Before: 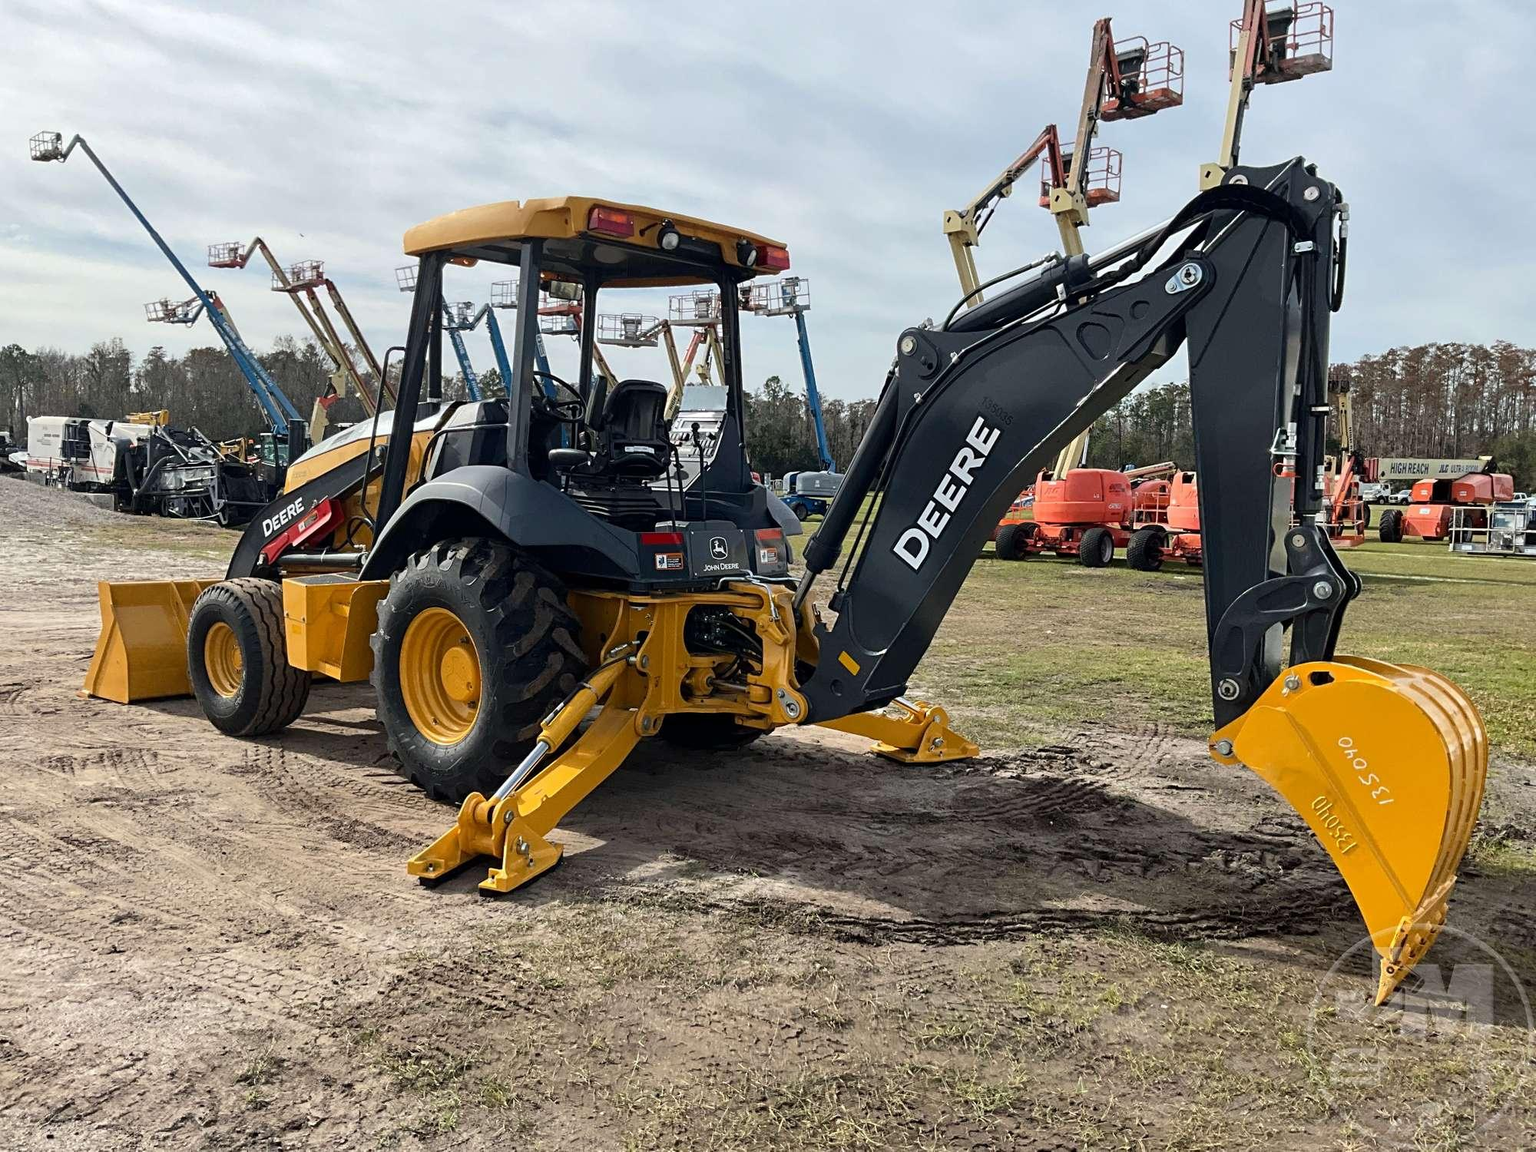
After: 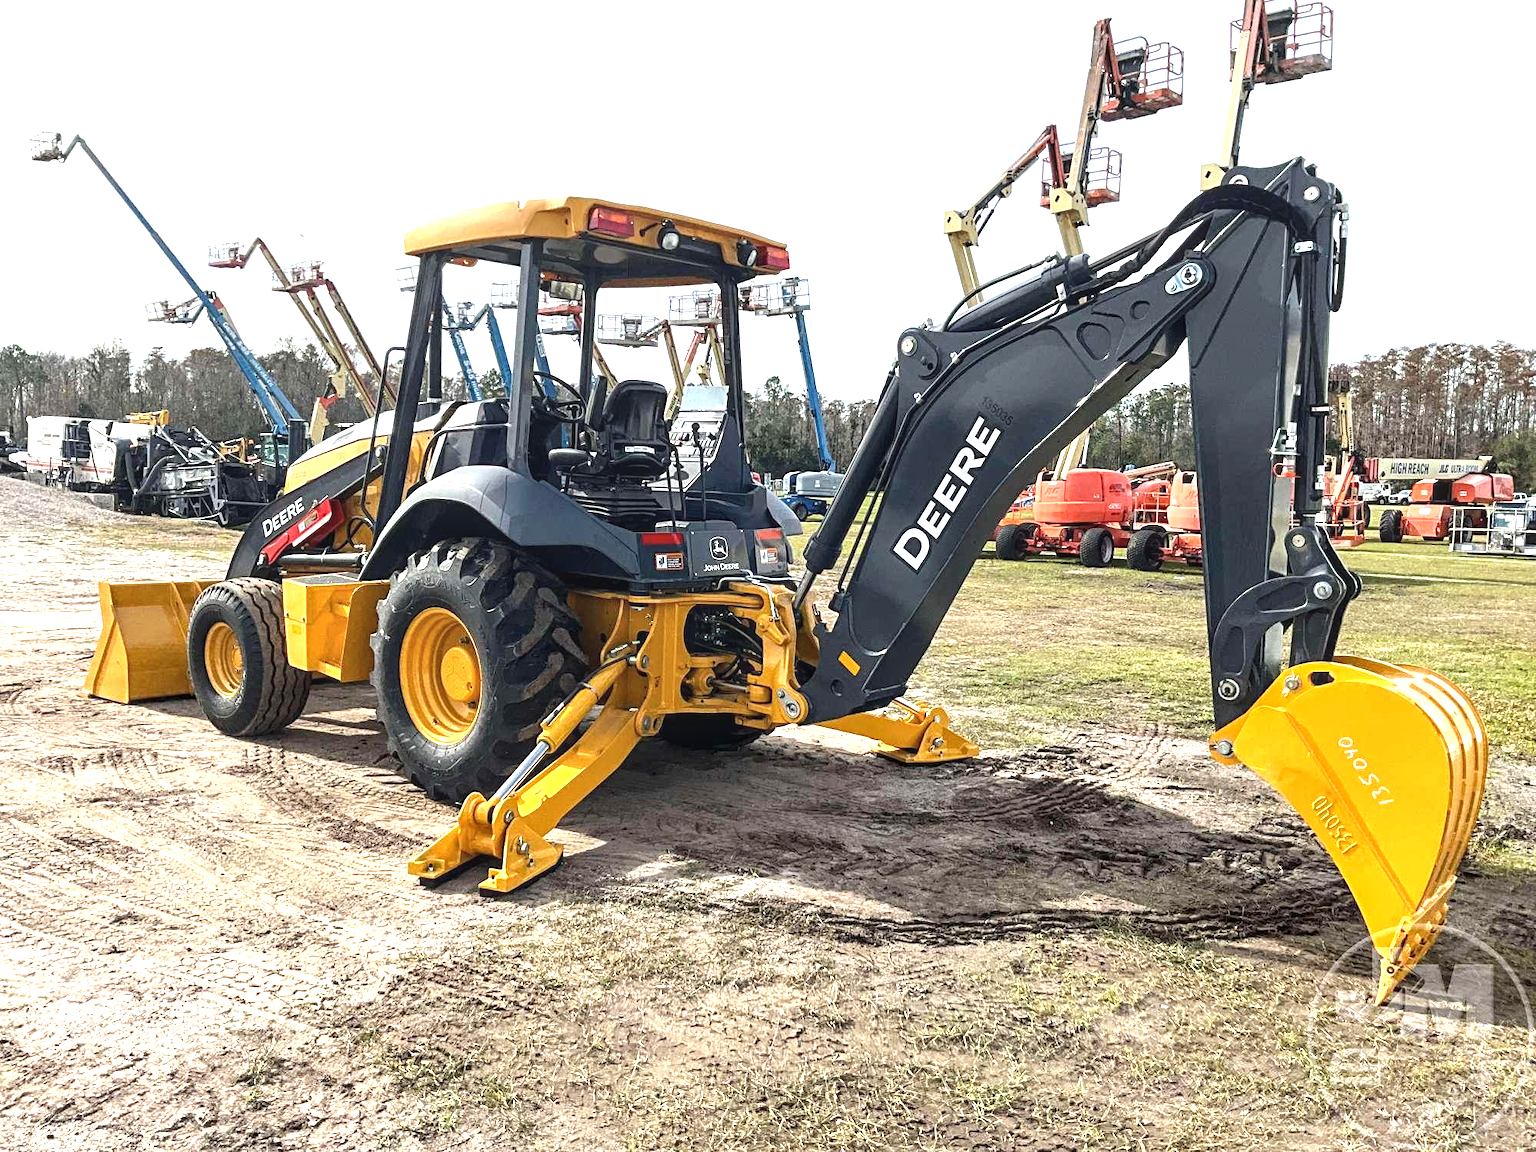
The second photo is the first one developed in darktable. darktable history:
tone equalizer: edges refinement/feathering 500, mask exposure compensation -1.57 EV, preserve details no
exposure: black level correction -0.002, exposure 1.112 EV, compensate exposure bias true, compensate highlight preservation false
local contrast: detail 130%
